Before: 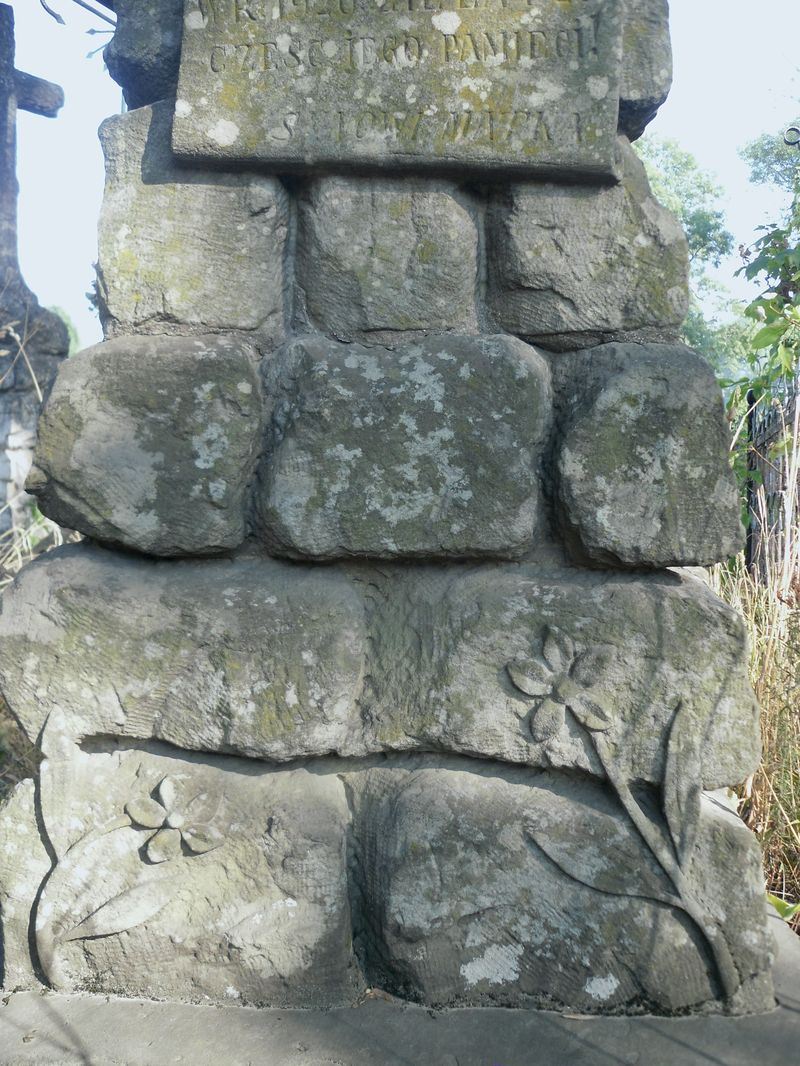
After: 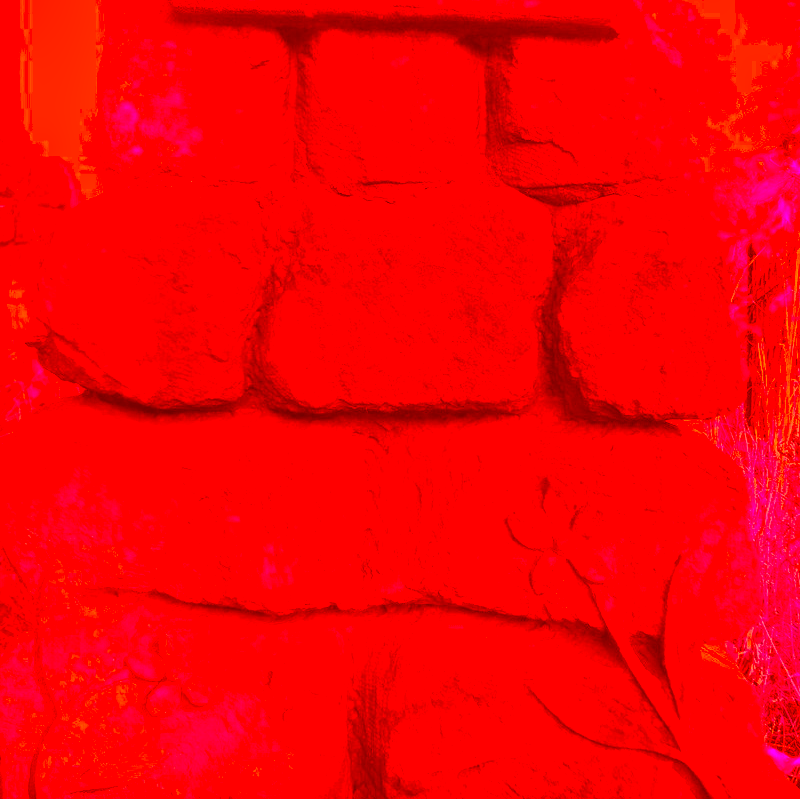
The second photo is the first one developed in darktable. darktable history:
color correction: highlights a* -39.68, highlights b* -40, shadows a* -40, shadows b* -40, saturation -3
crop: top 13.819%, bottom 11.169%
local contrast: on, module defaults
